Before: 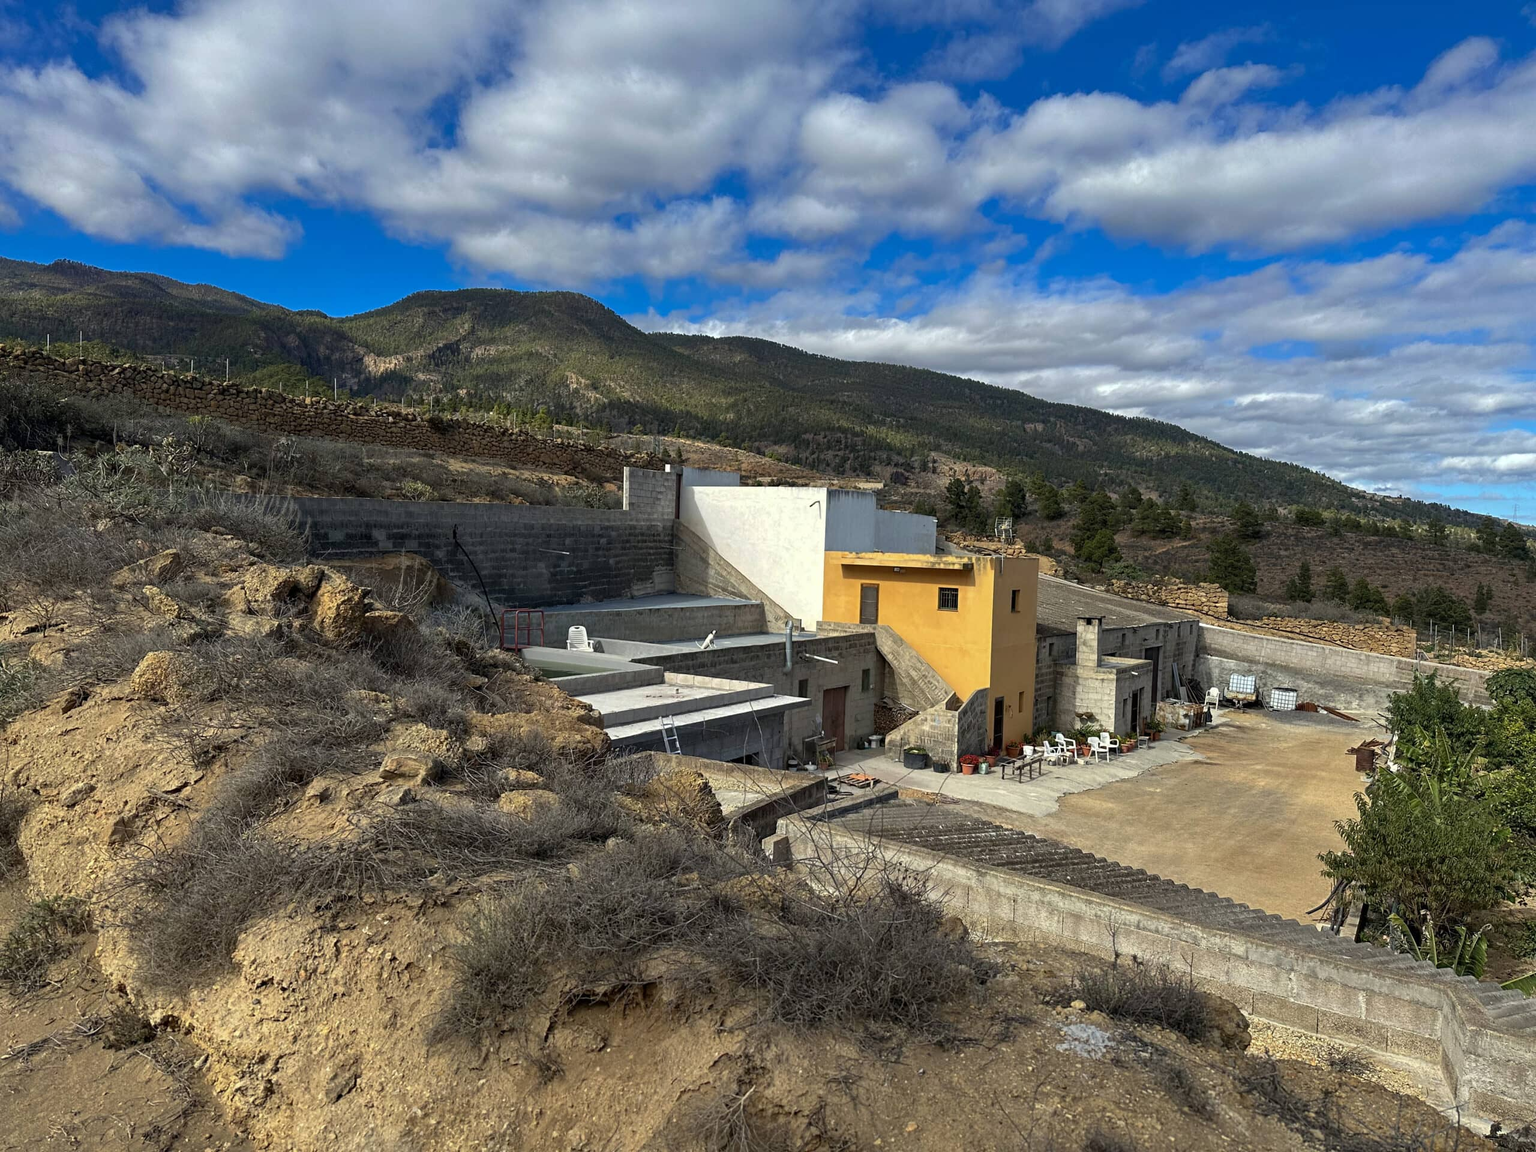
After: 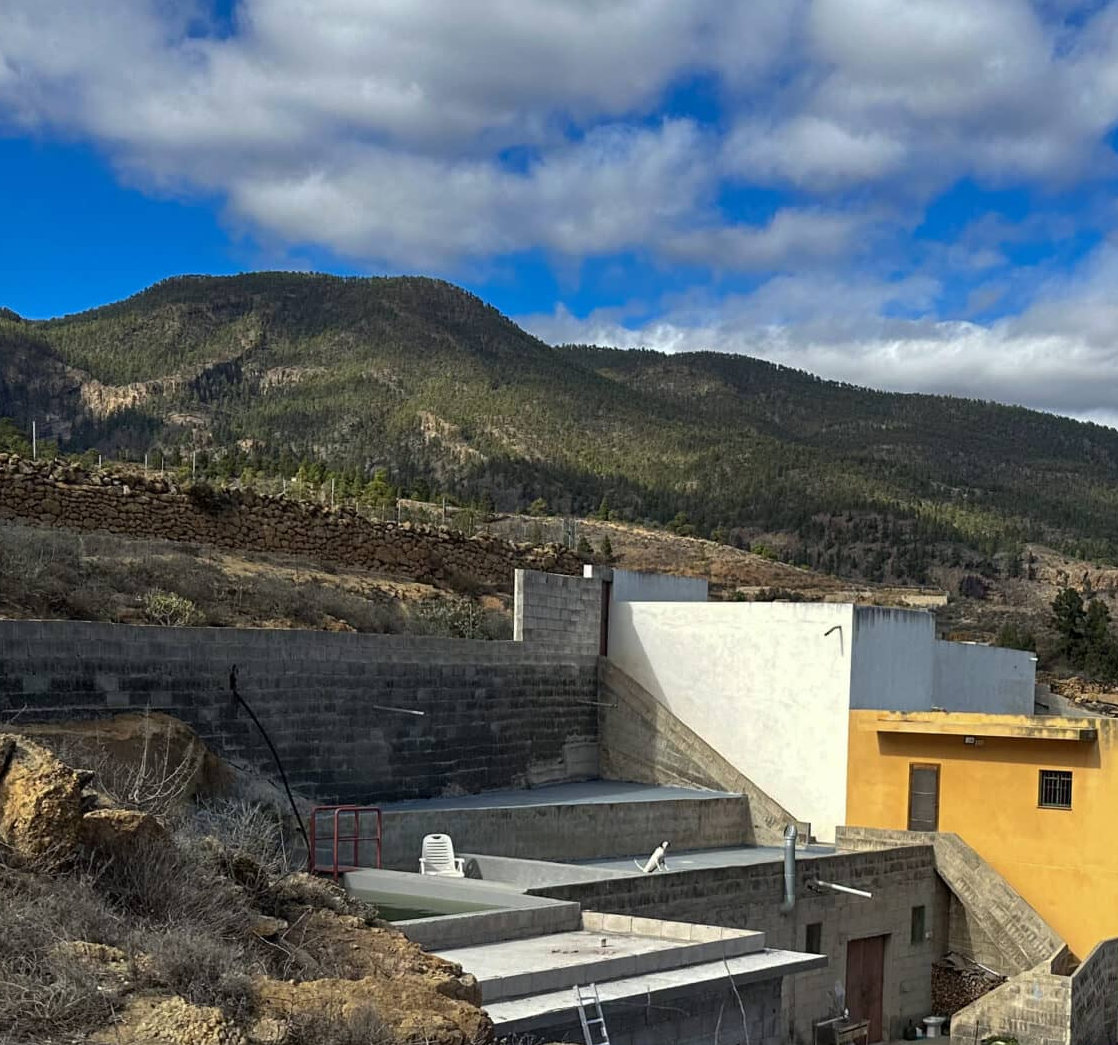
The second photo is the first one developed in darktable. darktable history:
crop: left 20.541%, top 10.917%, right 35.768%, bottom 34.482%
